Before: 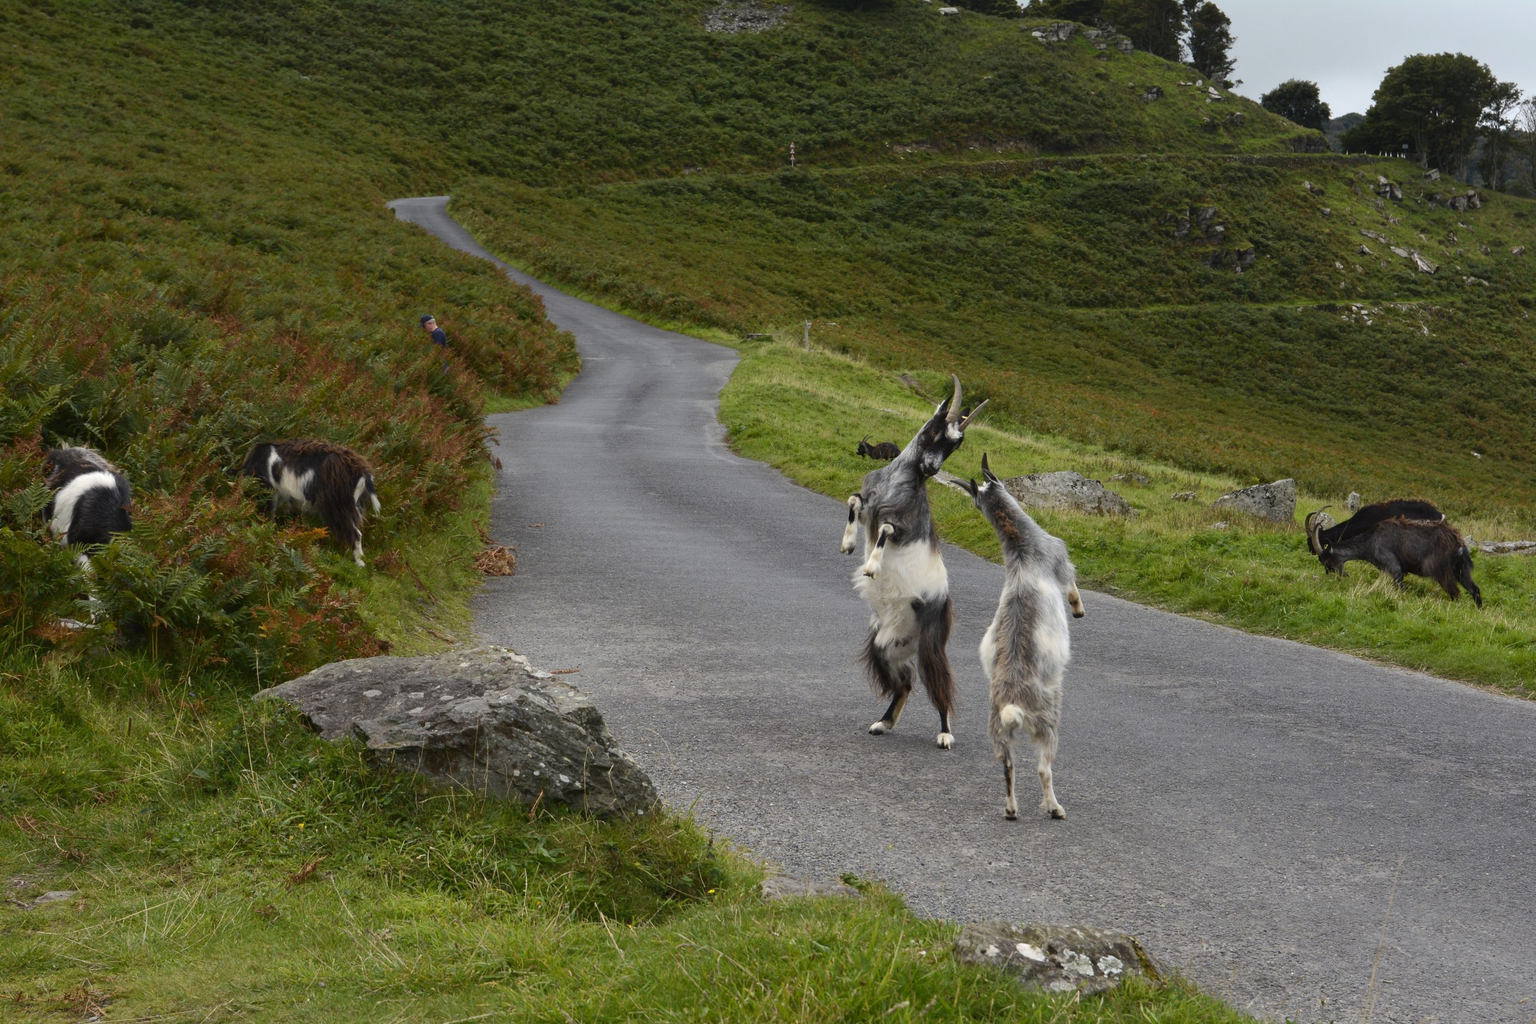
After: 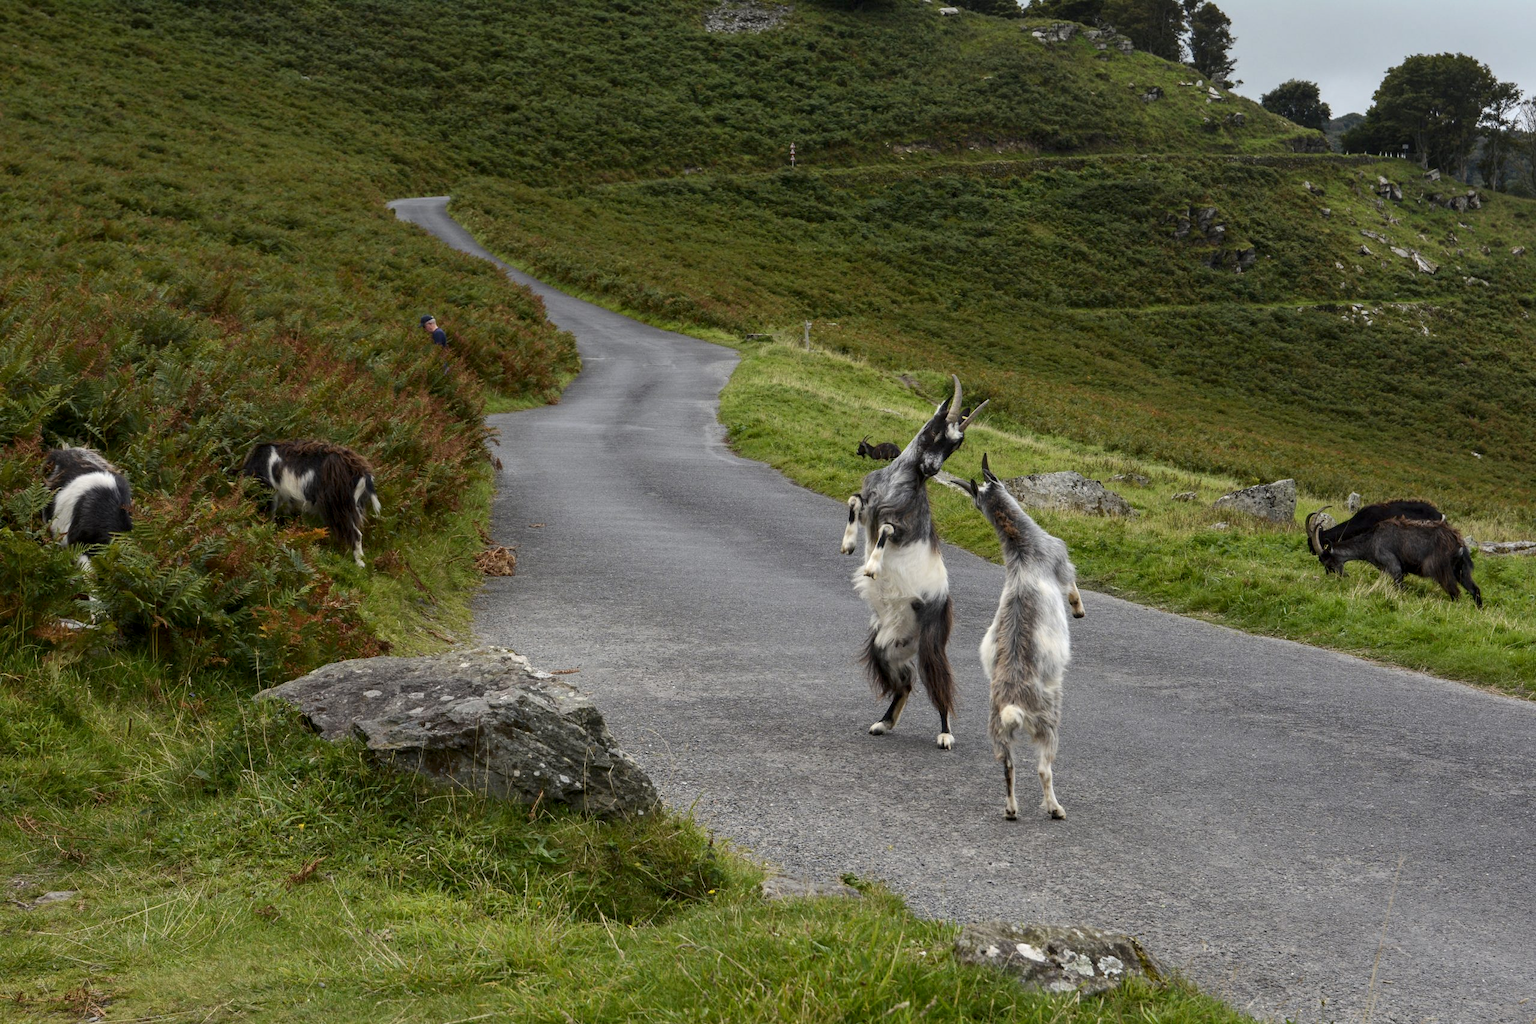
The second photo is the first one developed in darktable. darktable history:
color correction: highlights a* -0.137, highlights b* 0.137
local contrast: highlights 25%, detail 130%
